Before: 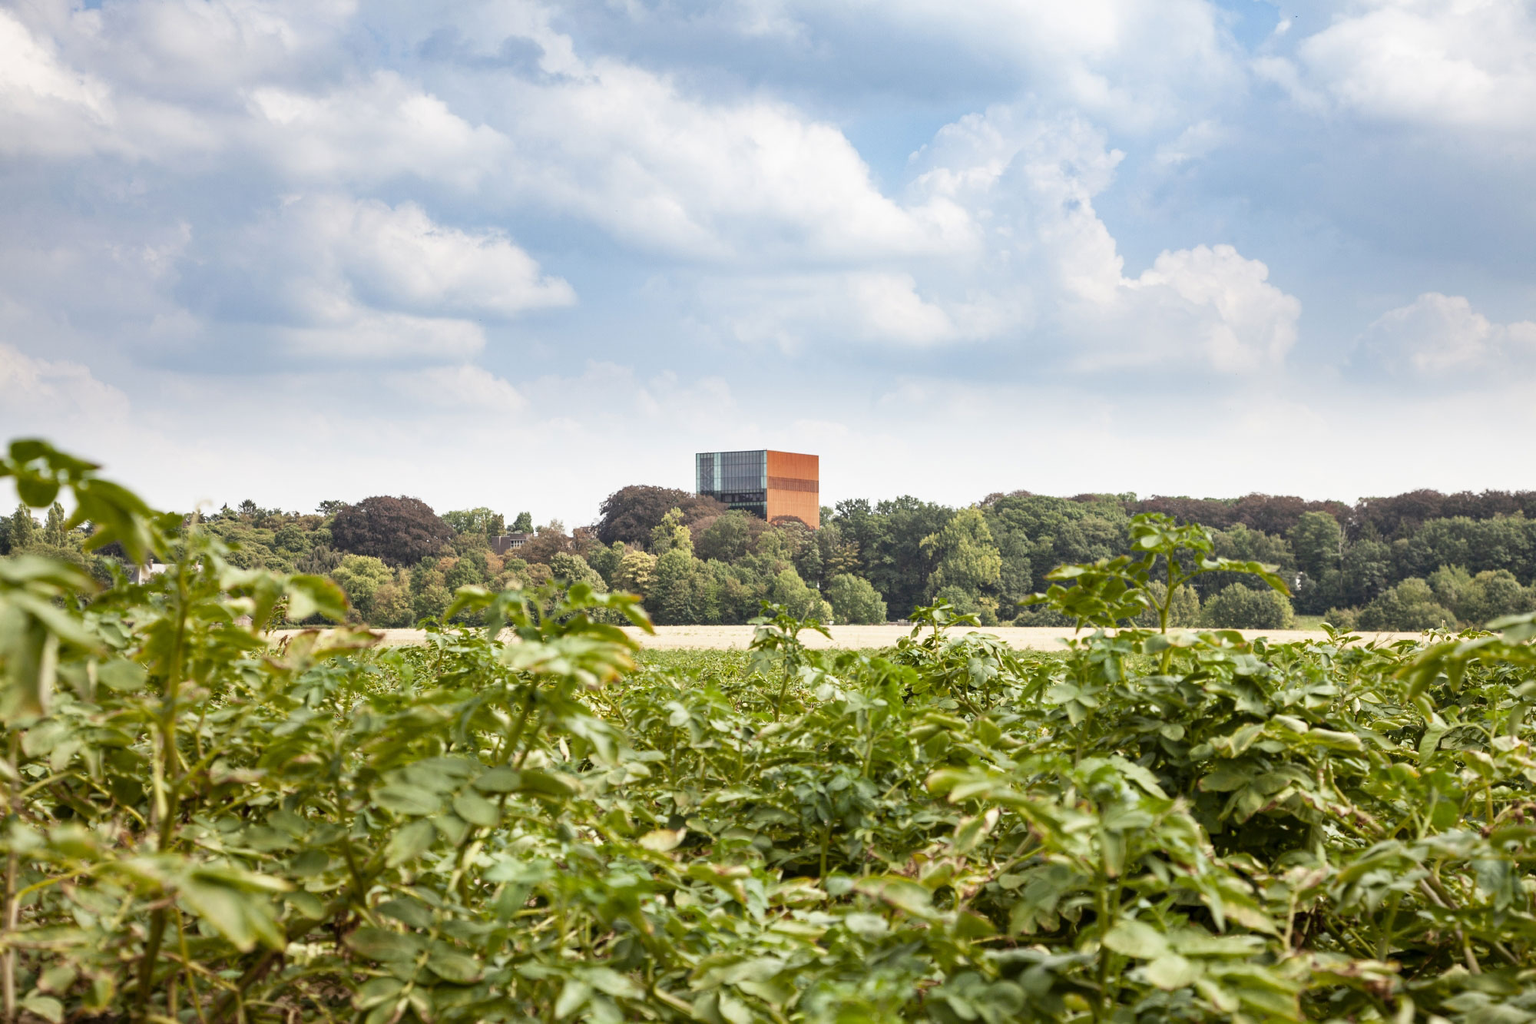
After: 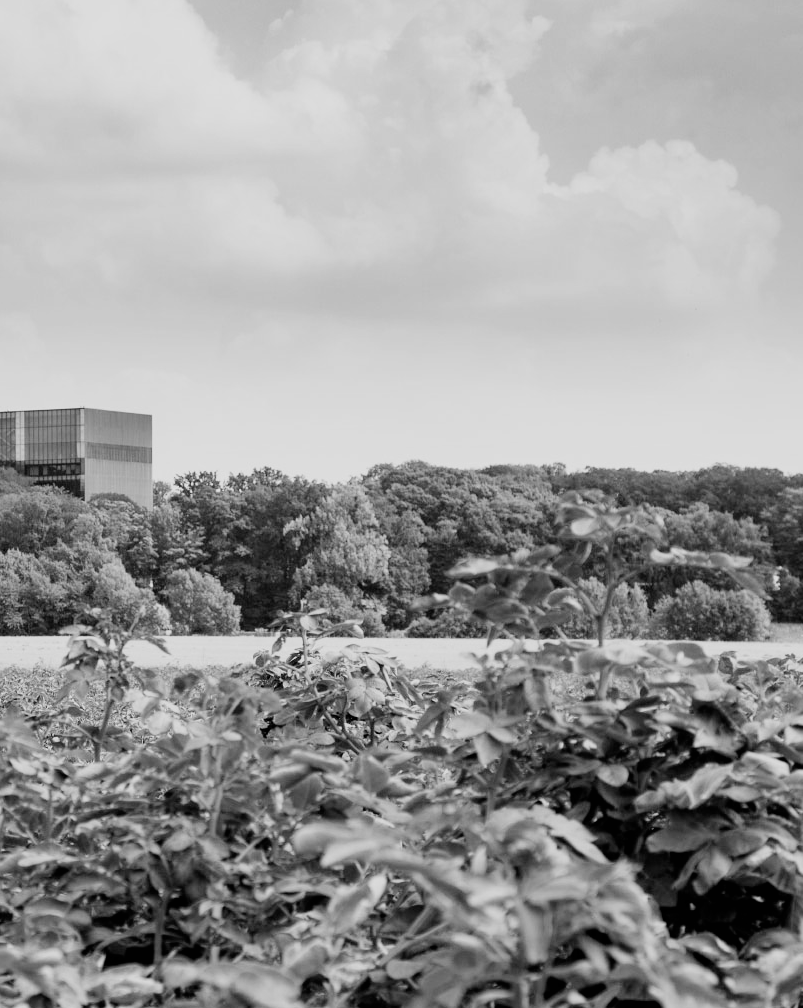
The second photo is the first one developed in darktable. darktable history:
monochrome: on, module defaults
filmic rgb: black relative exposure -5 EV, hardness 2.88, contrast 1.2
crop: left 45.721%, top 13.393%, right 14.118%, bottom 10.01%
white balance: red 1.029, blue 0.92
